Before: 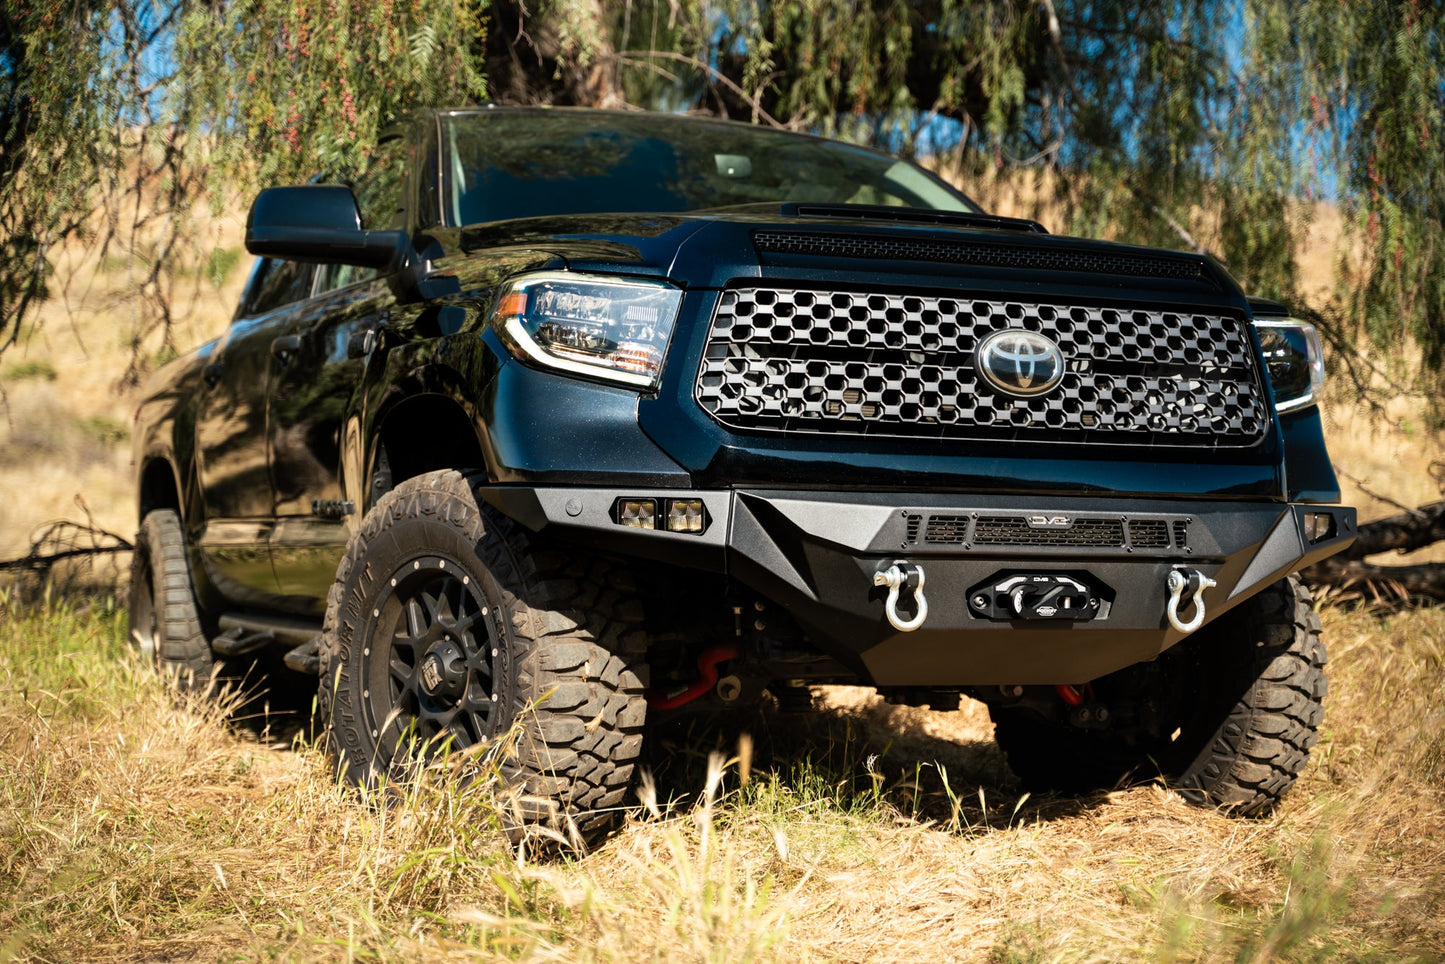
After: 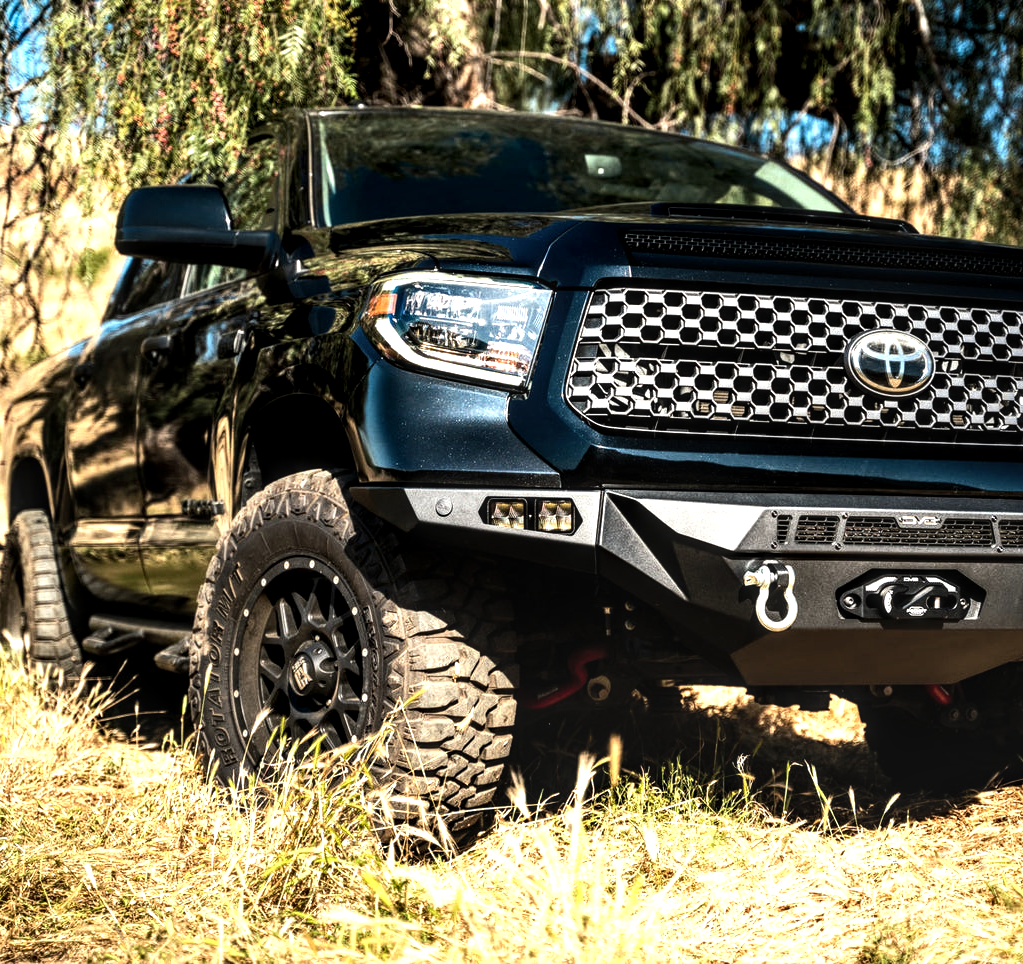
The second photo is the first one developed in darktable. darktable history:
crop and rotate: left 9.061%, right 20.142%
local contrast: detail 150%
tone equalizer: -8 EV -1.08 EV, -7 EV -1.01 EV, -6 EV -0.867 EV, -5 EV -0.578 EV, -3 EV 0.578 EV, -2 EV 0.867 EV, -1 EV 1.01 EV, +0 EV 1.08 EV, edges refinement/feathering 500, mask exposure compensation -1.57 EV, preserve details no
